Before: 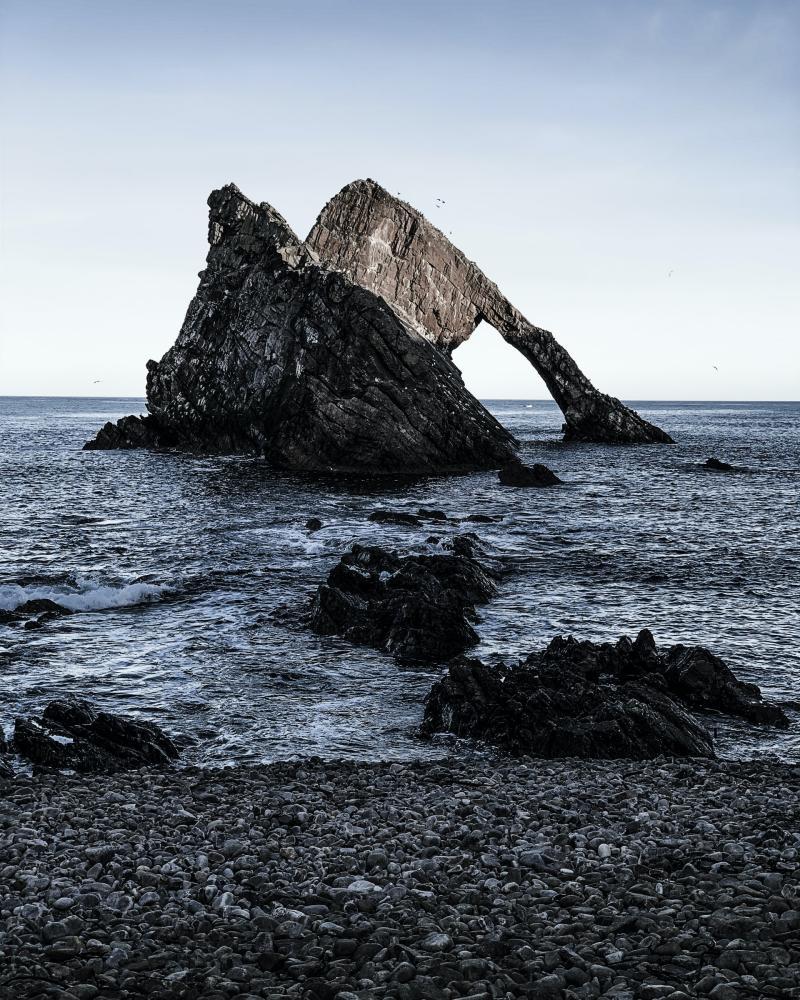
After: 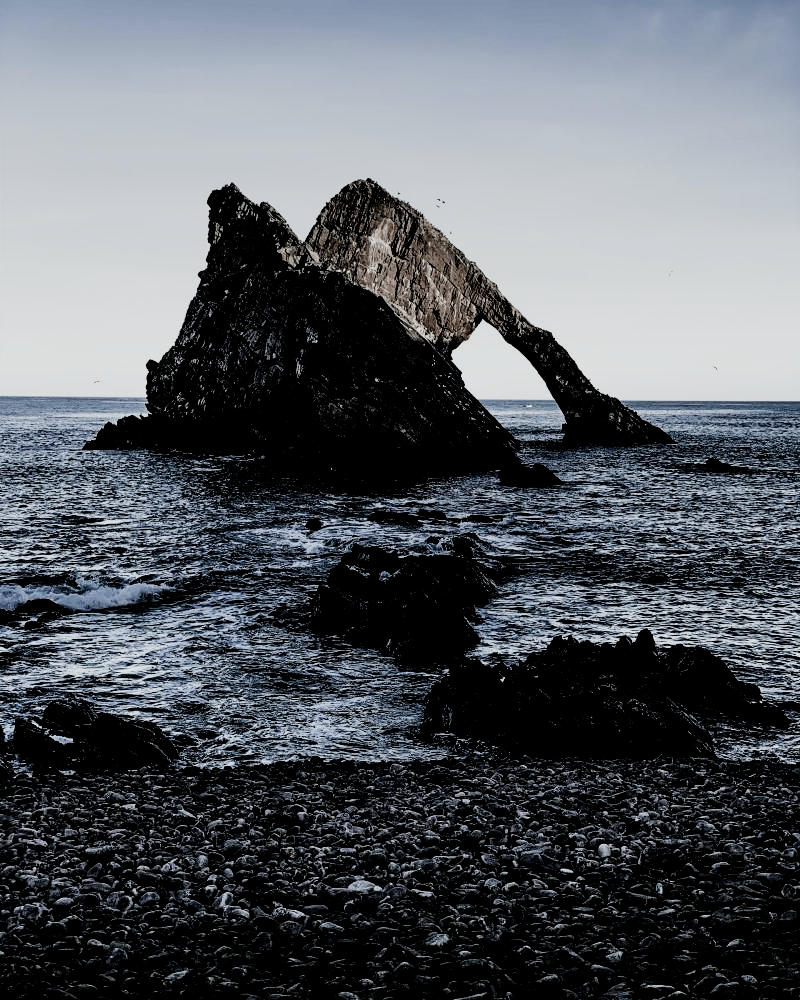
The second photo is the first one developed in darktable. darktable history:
graduated density: on, module defaults
exposure: compensate highlight preservation false
color balance rgb: shadows lift › luminance -9.41%, highlights gain › luminance 17.6%, global offset › luminance -1.45%, perceptual saturation grading › highlights -17.77%, perceptual saturation grading › mid-tones 33.1%, perceptual saturation grading › shadows 50.52%, global vibrance 24.22%
filmic rgb: black relative exposure -5 EV, hardness 2.88, contrast 1.3, highlights saturation mix -30%
contrast brightness saturation: contrast 0.1, saturation -0.3
